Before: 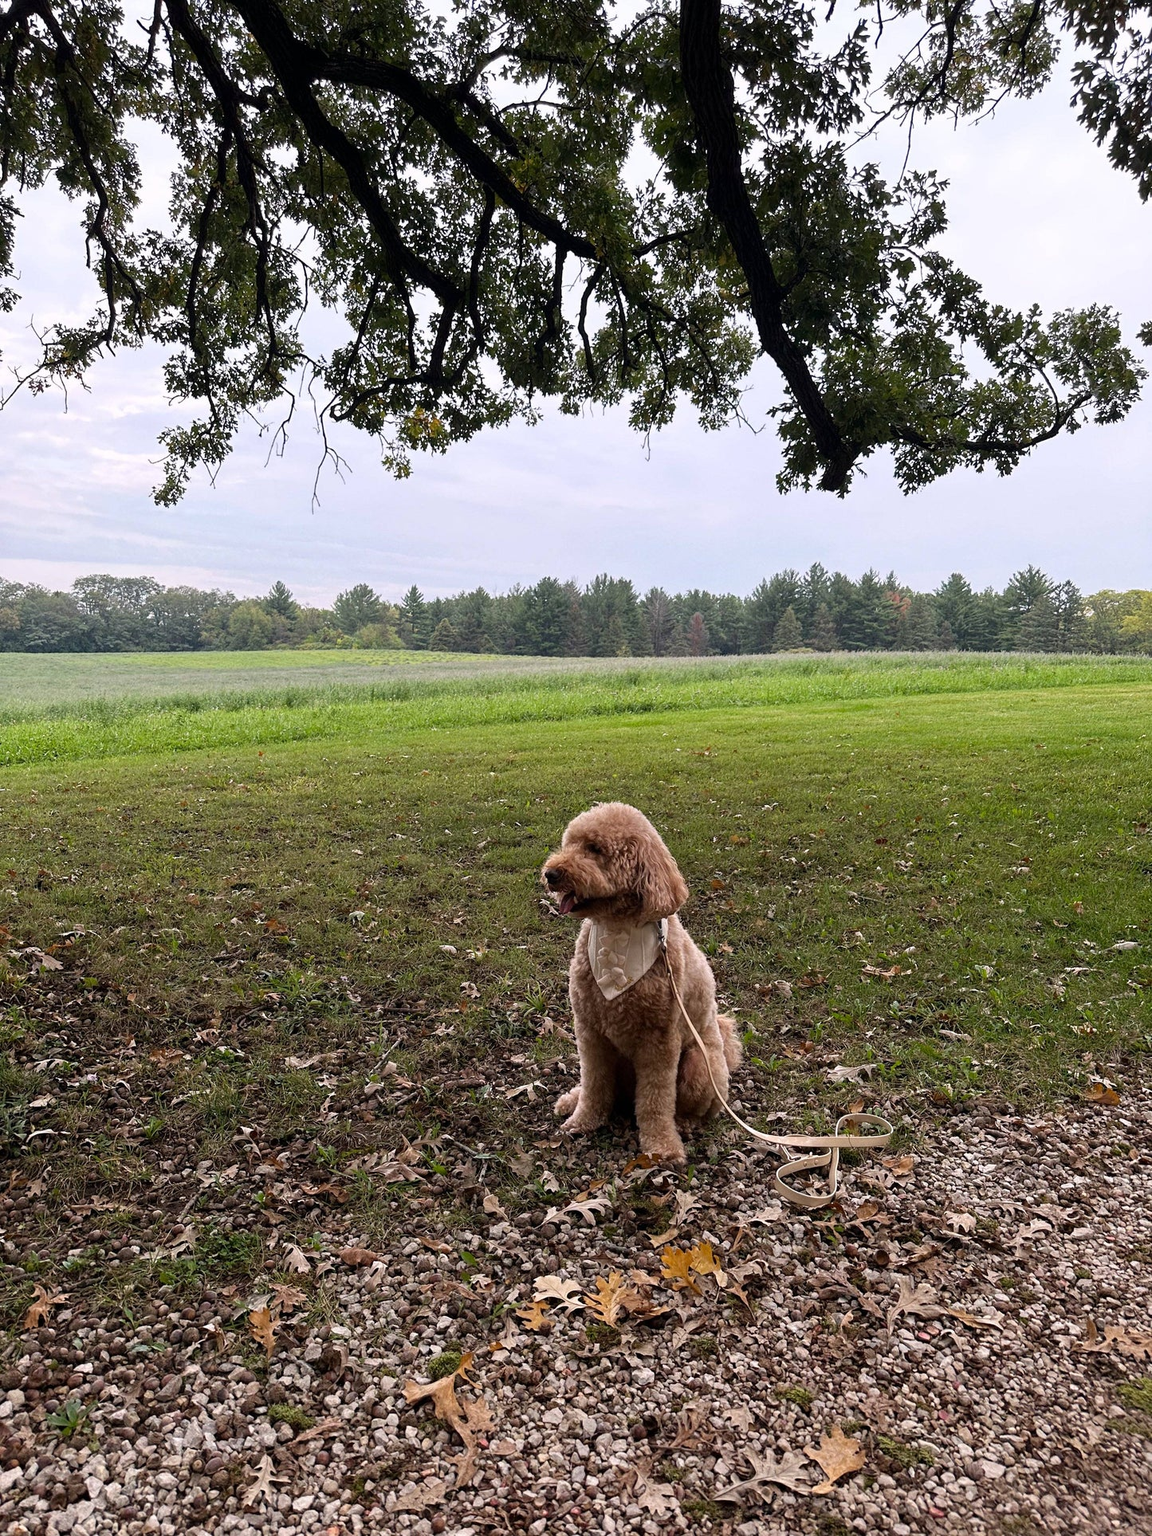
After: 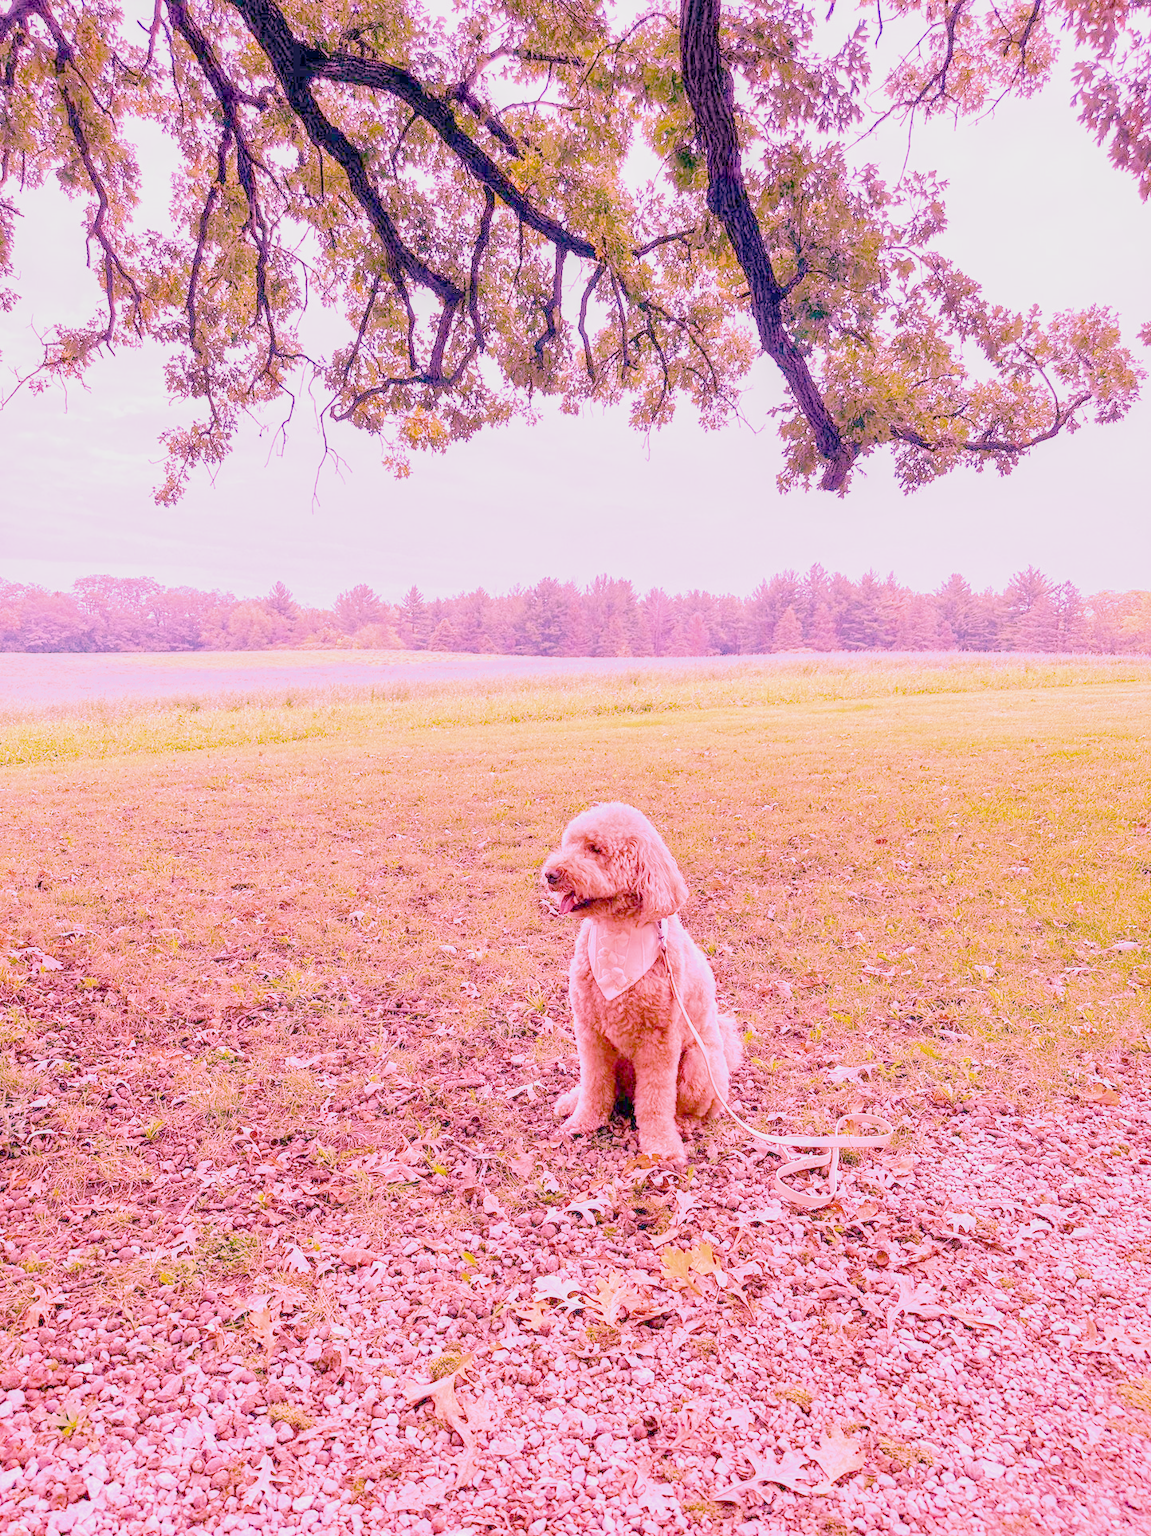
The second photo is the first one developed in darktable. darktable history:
raw chromatic aberrations: on, module defaults
color balance rgb: perceptual saturation grading › global saturation 25%, global vibrance 20%
highlight reconstruction: method reconstruct color, iterations 1, diameter of reconstruction 64 px
hot pixels: on, module defaults
lens correction: scale 1, crop 1, focal 35, aperture 2.8, distance 1000, camera "Canon EOS RP", lens "Canon RF 35mm F1.8 MACRO IS STM"
exposure: black level correction 0.001, exposure 1.398 EV, compensate exposure bias true, compensate highlight preservation false
haze removal: compatibility mode true, adaptive false
local contrast: detail 130%
white balance: red 2.064, blue 1.605
shadows and highlights: shadows 25, white point adjustment -3, highlights -30
filmic rgb: black relative exposure -16 EV, white relative exposure 6.12 EV, hardness 5.22
velvia: on, module defaults
tone equalizer "mask blending: all purposes": on, module defaults
